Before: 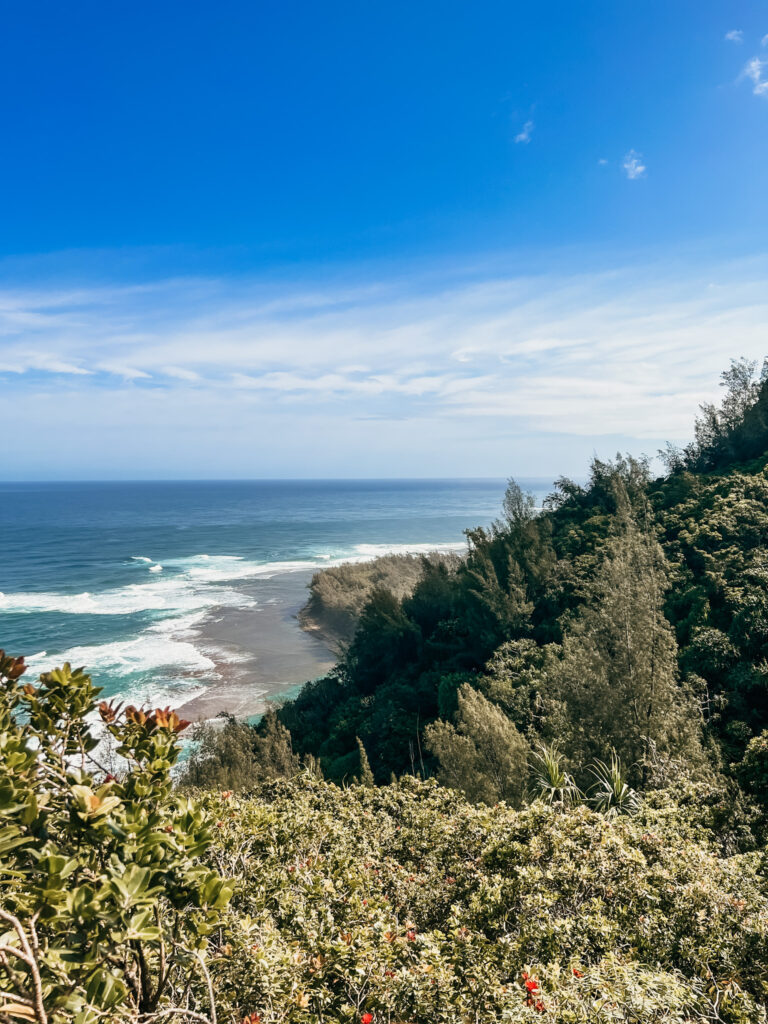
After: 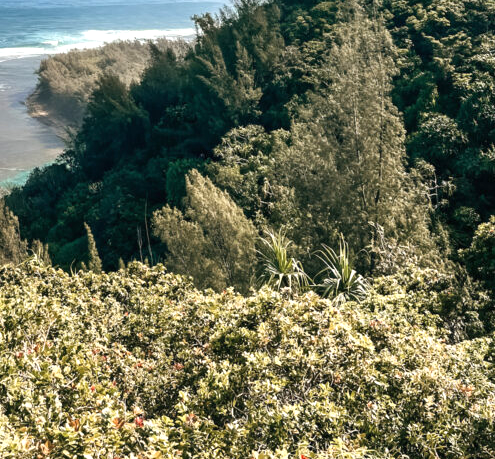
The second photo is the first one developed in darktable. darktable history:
crop and rotate: left 35.509%, top 50.238%, bottom 4.934%
exposure: black level correction 0, exposure 0.5 EV, compensate exposure bias true, compensate highlight preservation false
